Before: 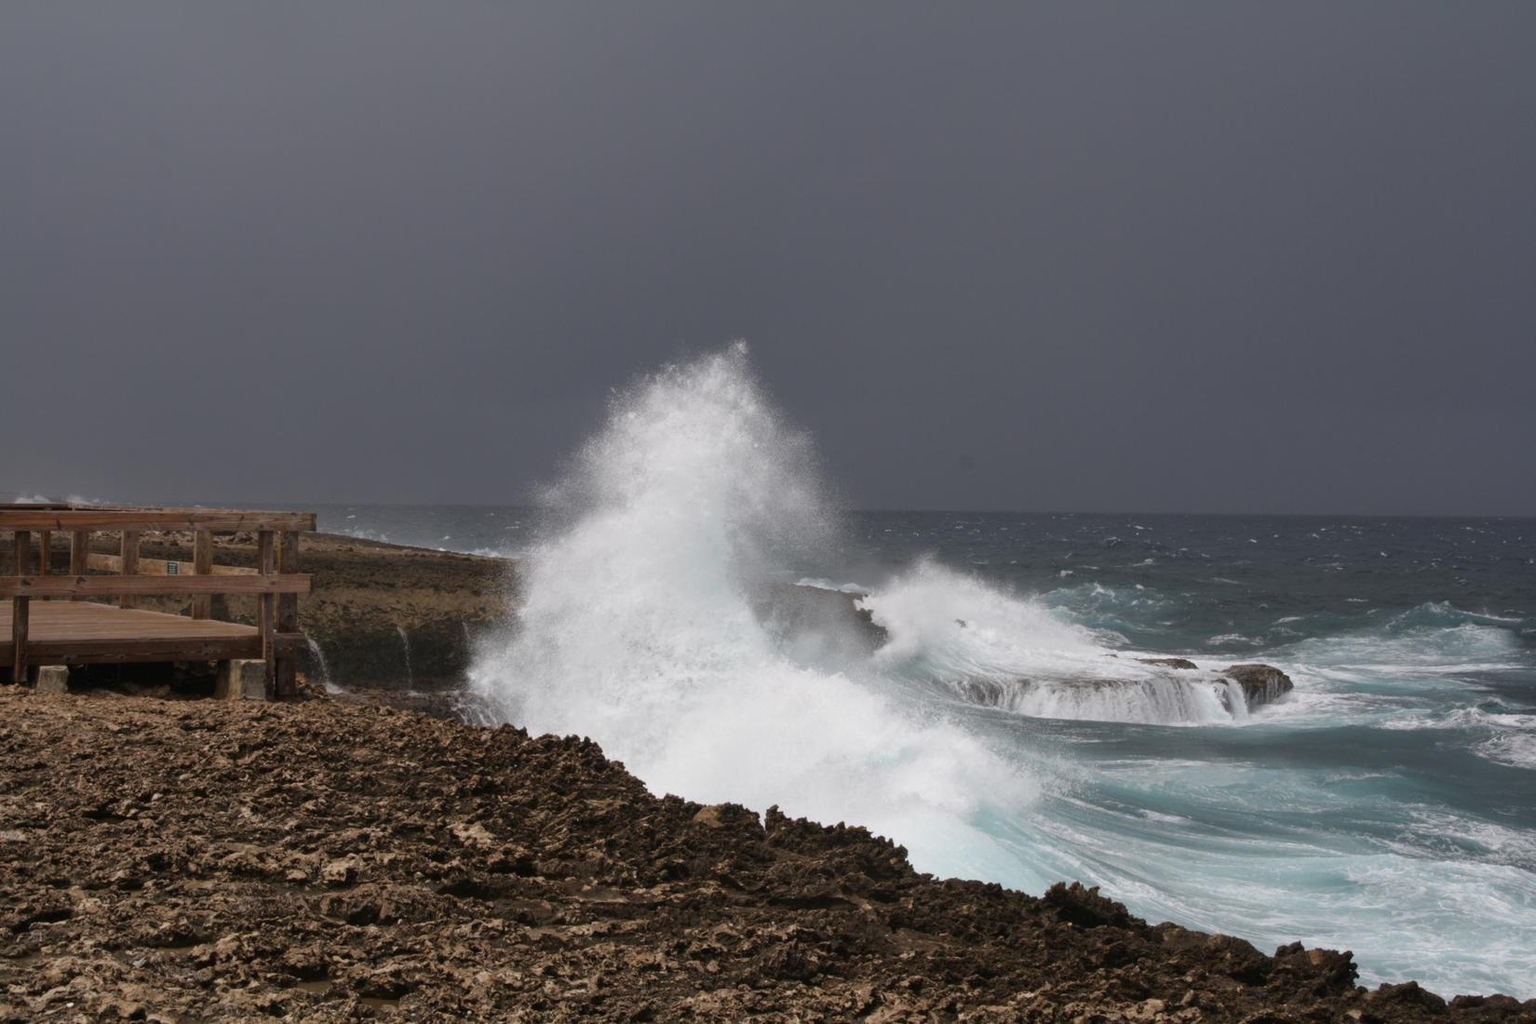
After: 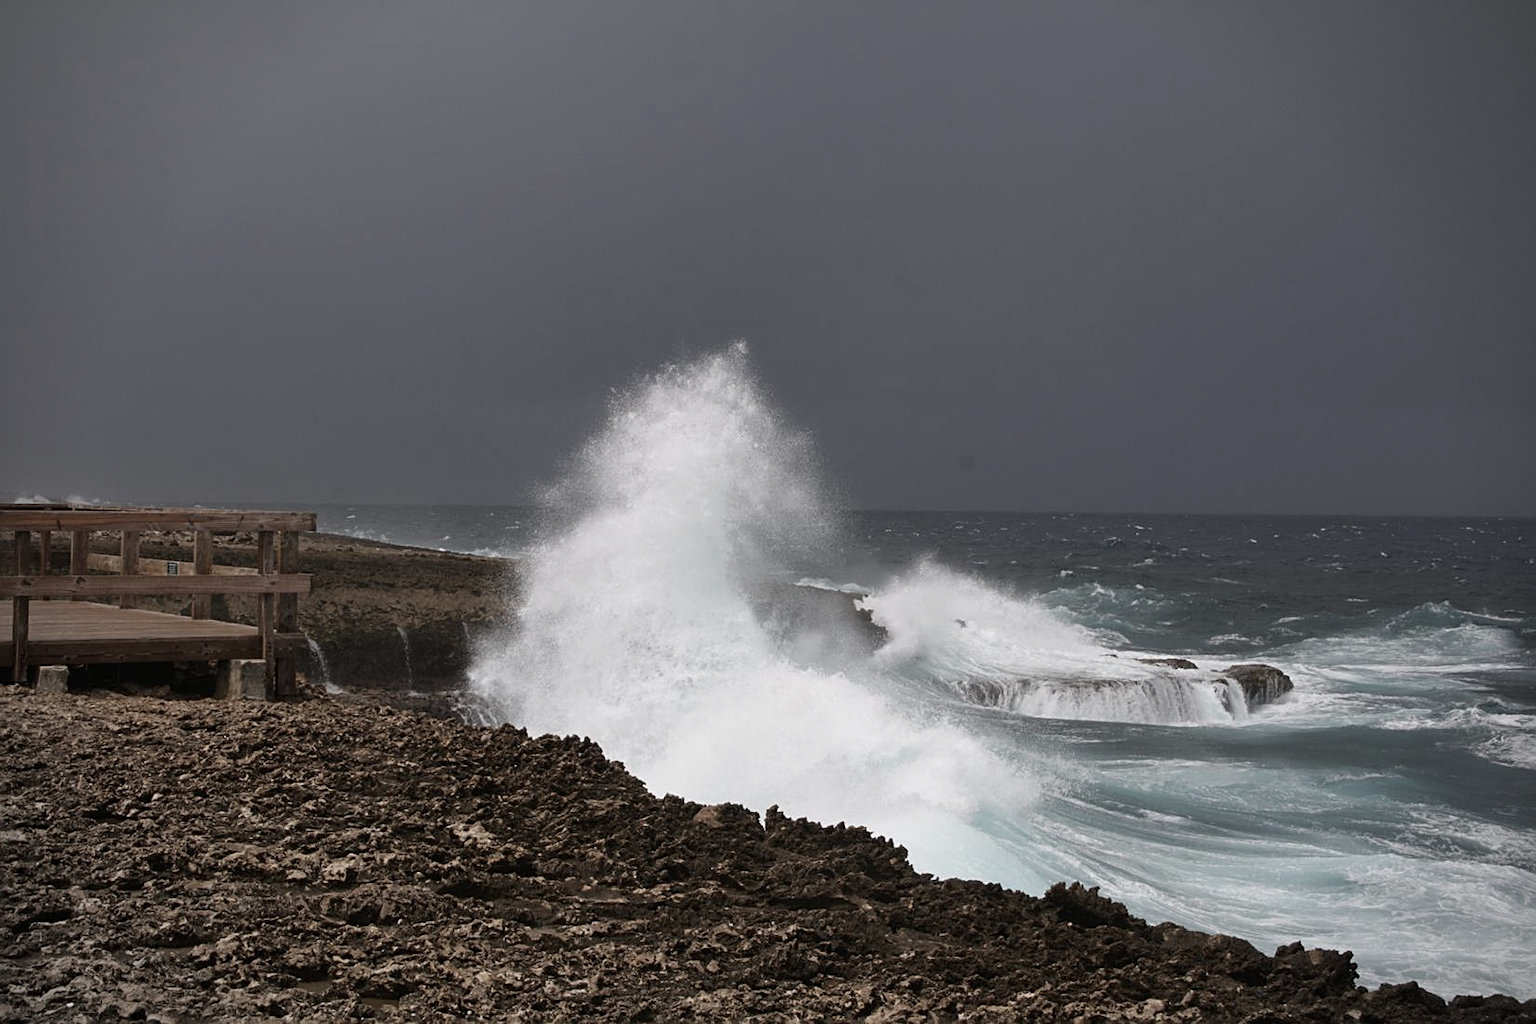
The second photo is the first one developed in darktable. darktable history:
sharpen: on, module defaults
vignetting: fall-off start 89.2%, fall-off radius 43.13%, width/height ratio 1.154
contrast brightness saturation: contrast 0.098, saturation -0.295
